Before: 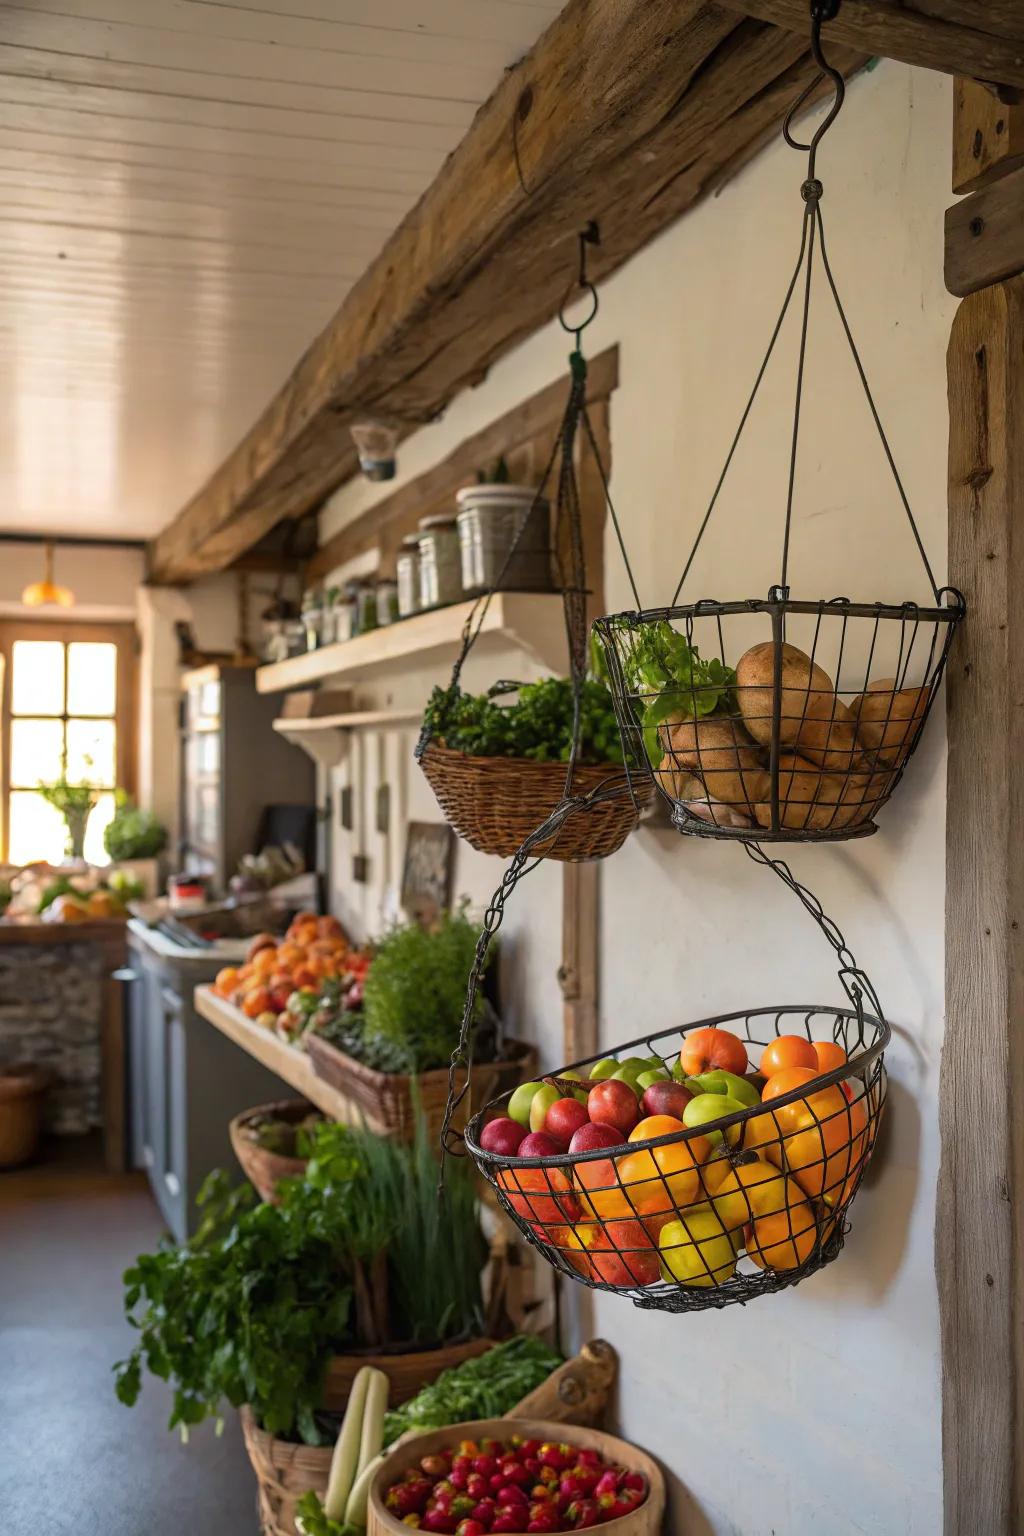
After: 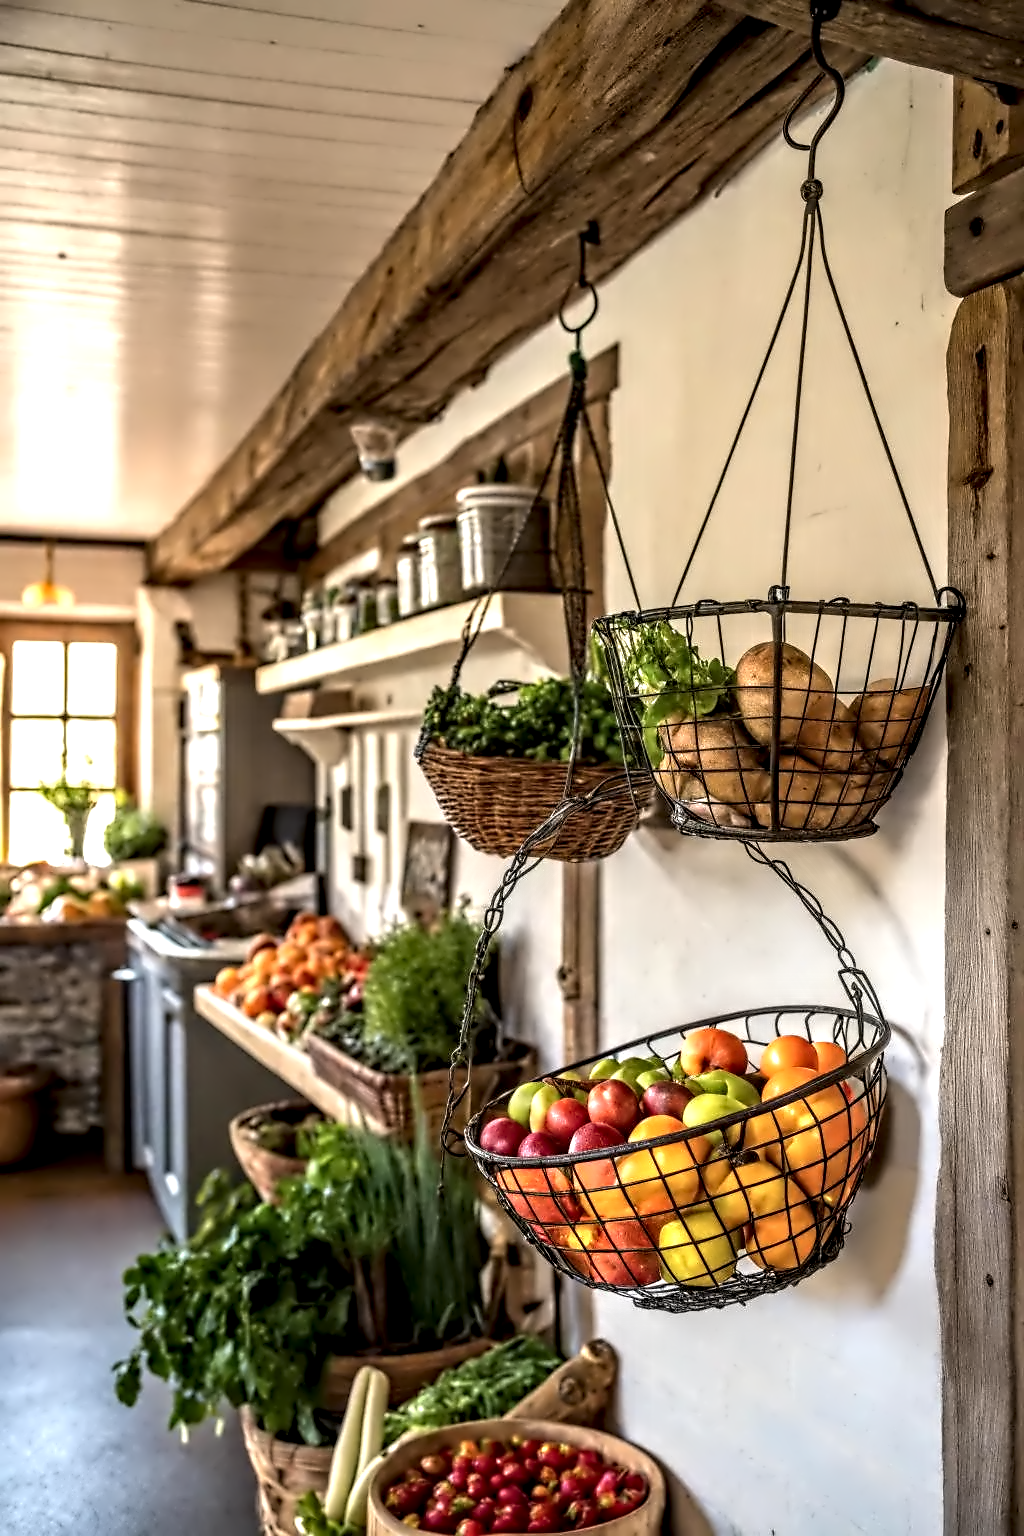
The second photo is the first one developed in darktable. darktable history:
exposure: black level correction 0.001, exposure 0.499 EV, compensate highlight preservation false
local contrast: detail 142%
contrast equalizer: y [[0.5, 0.542, 0.583, 0.625, 0.667, 0.708], [0.5 ×6], [0.5 ×6], [0, 0.033, 0.067, 0.1, 0.133, 0.167], [0, 0.05, 0.1, 0.15, 0.2, 0.25]]
